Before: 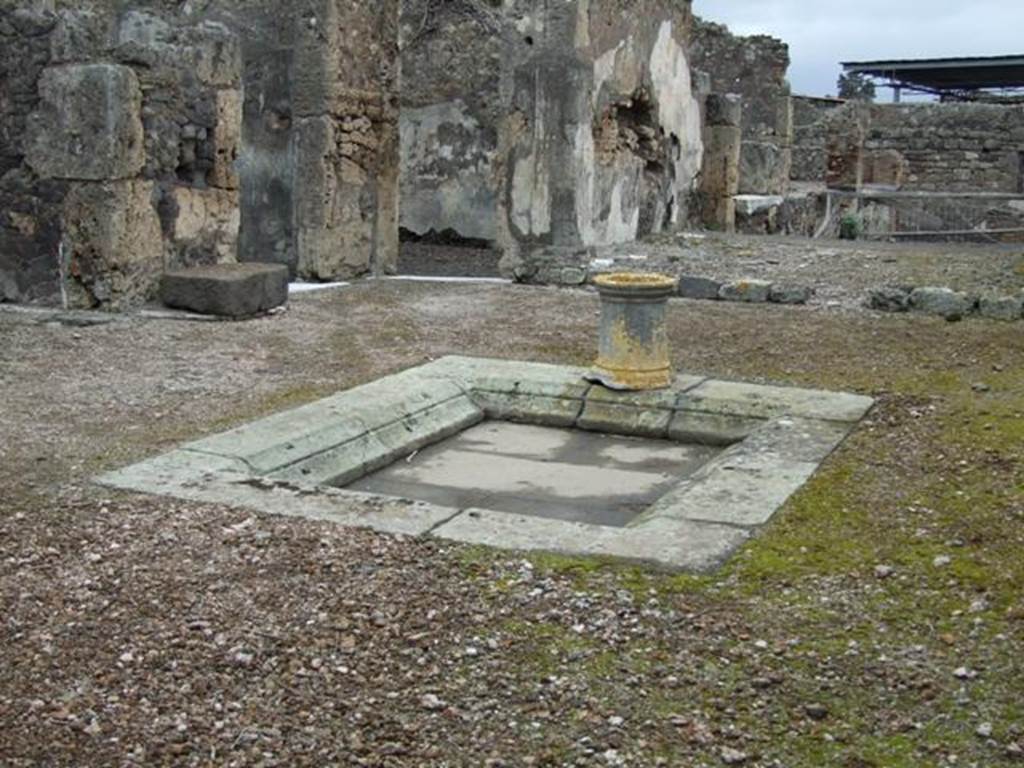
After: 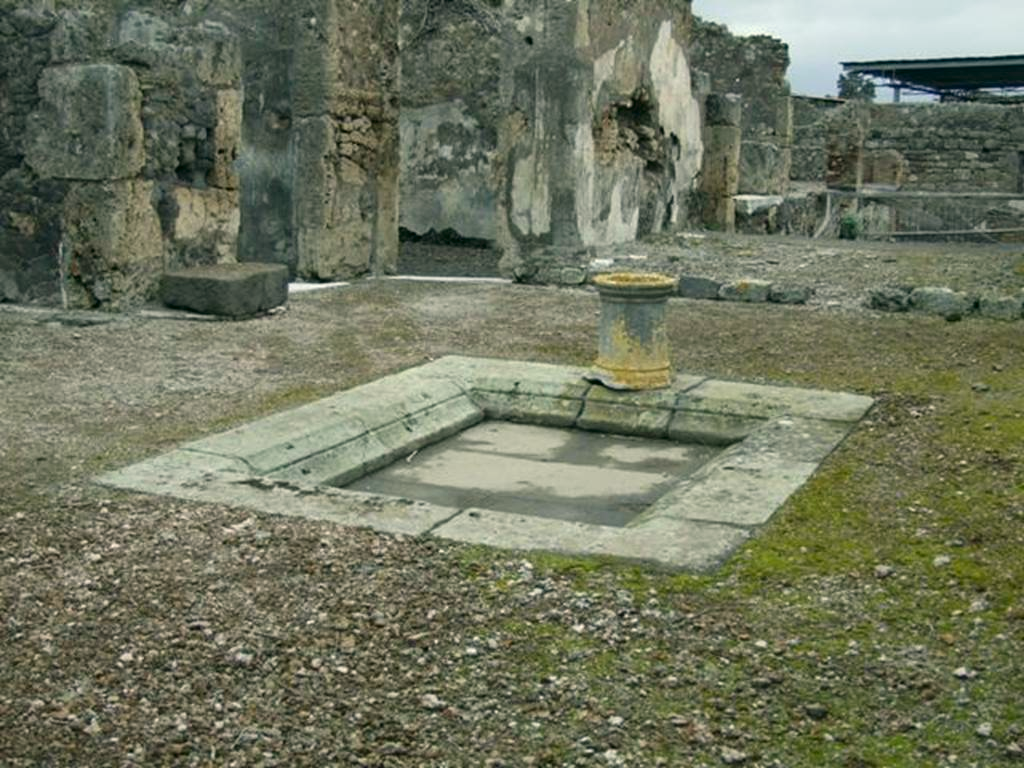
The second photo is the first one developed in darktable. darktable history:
exposure: compensate highlight preservation false
color correction: highlights a* -0.577, highlights b* 9.54, shadows a* -8.68, shadows b* 0.839
